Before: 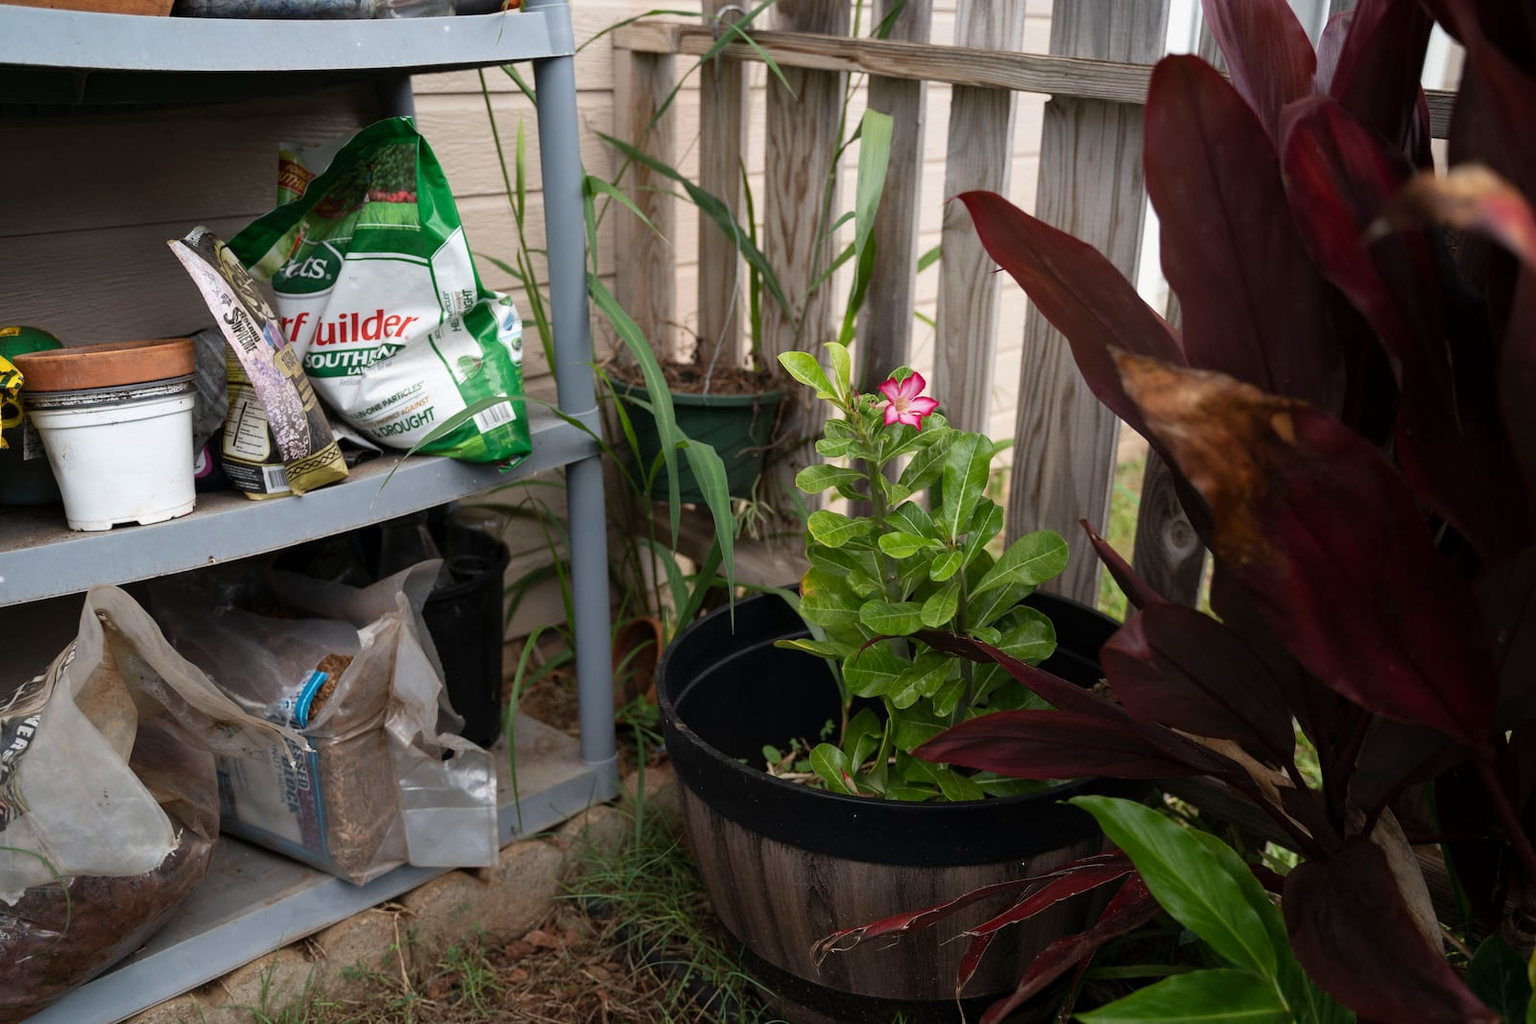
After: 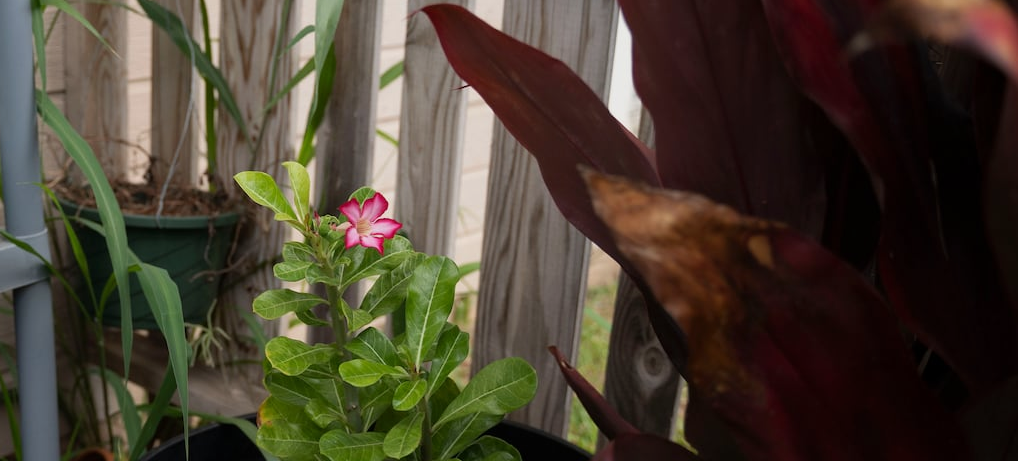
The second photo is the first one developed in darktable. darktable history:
crop: left 36.005%, top 18.293%, right 0.31%, bottom 38.444%
exposure: exposure -0.21 EV, compensate highlight preservation false
